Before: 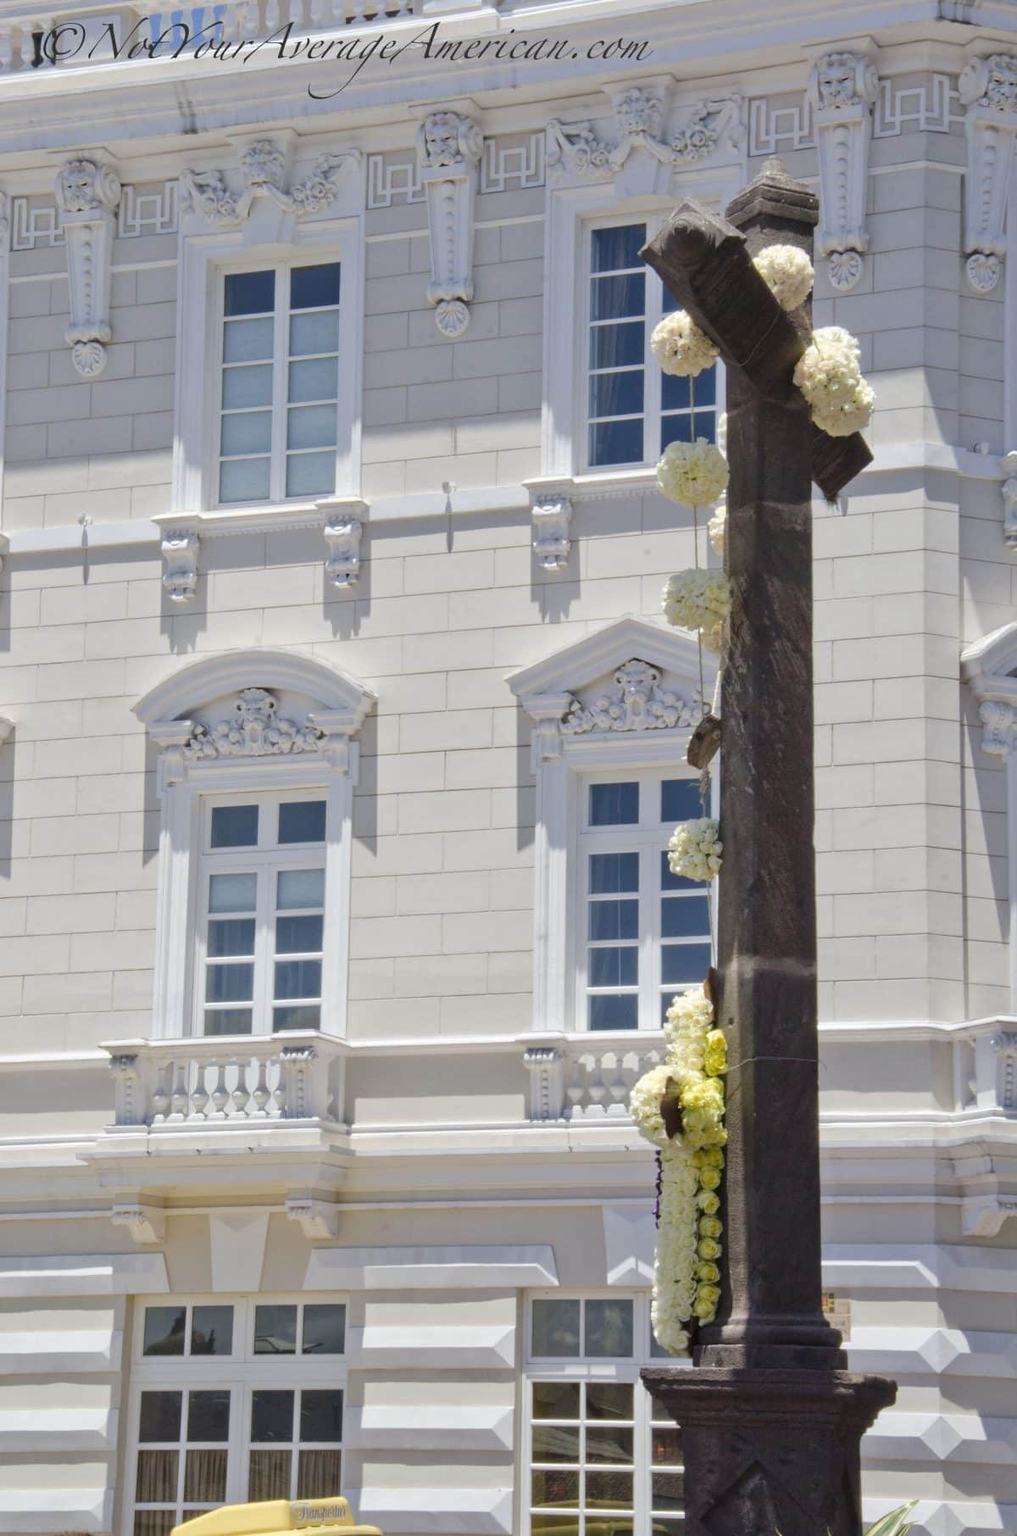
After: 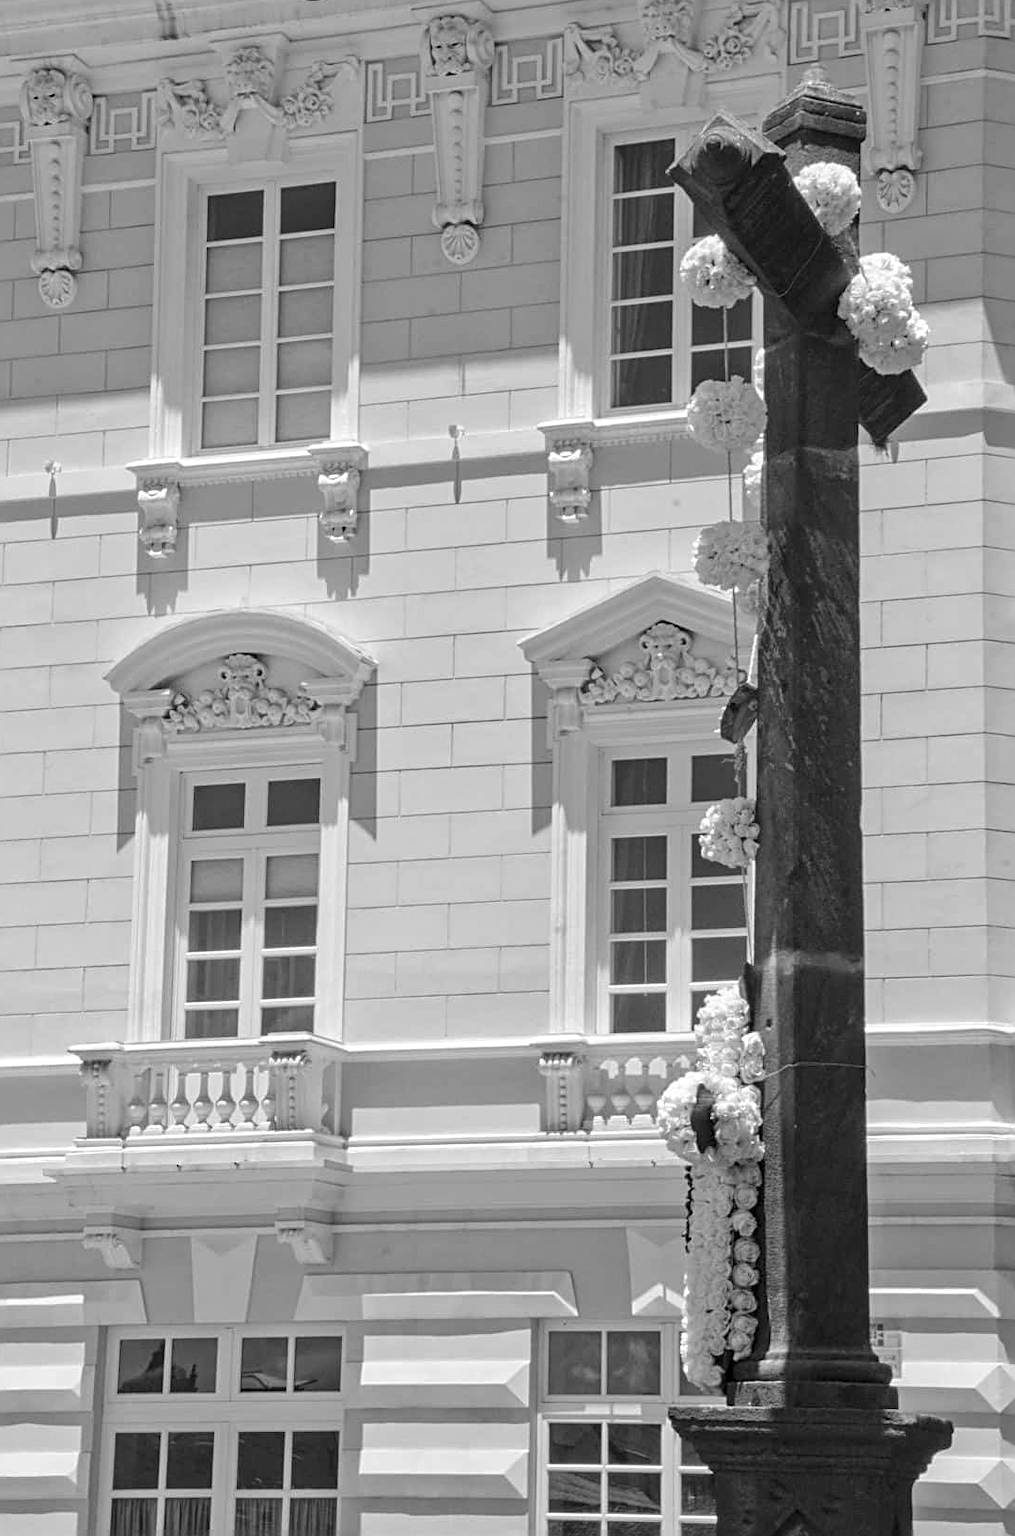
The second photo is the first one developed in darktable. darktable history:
color zones: curves: ch1 [(0, -0.014) (0.143, -0.013) (0.286, -0.013) (0.429, -0.016) (0.571, -0.019) (0.714, -0.015) (0.857, 0.002) (1, -0.014)]
crop: left 3.703%, top 6.414%, right 6.209%, bottom 3.339%
sharpen: radius 2.731
contrast brightness saturation: saturation -0.16
local contrast: on, module defaults
